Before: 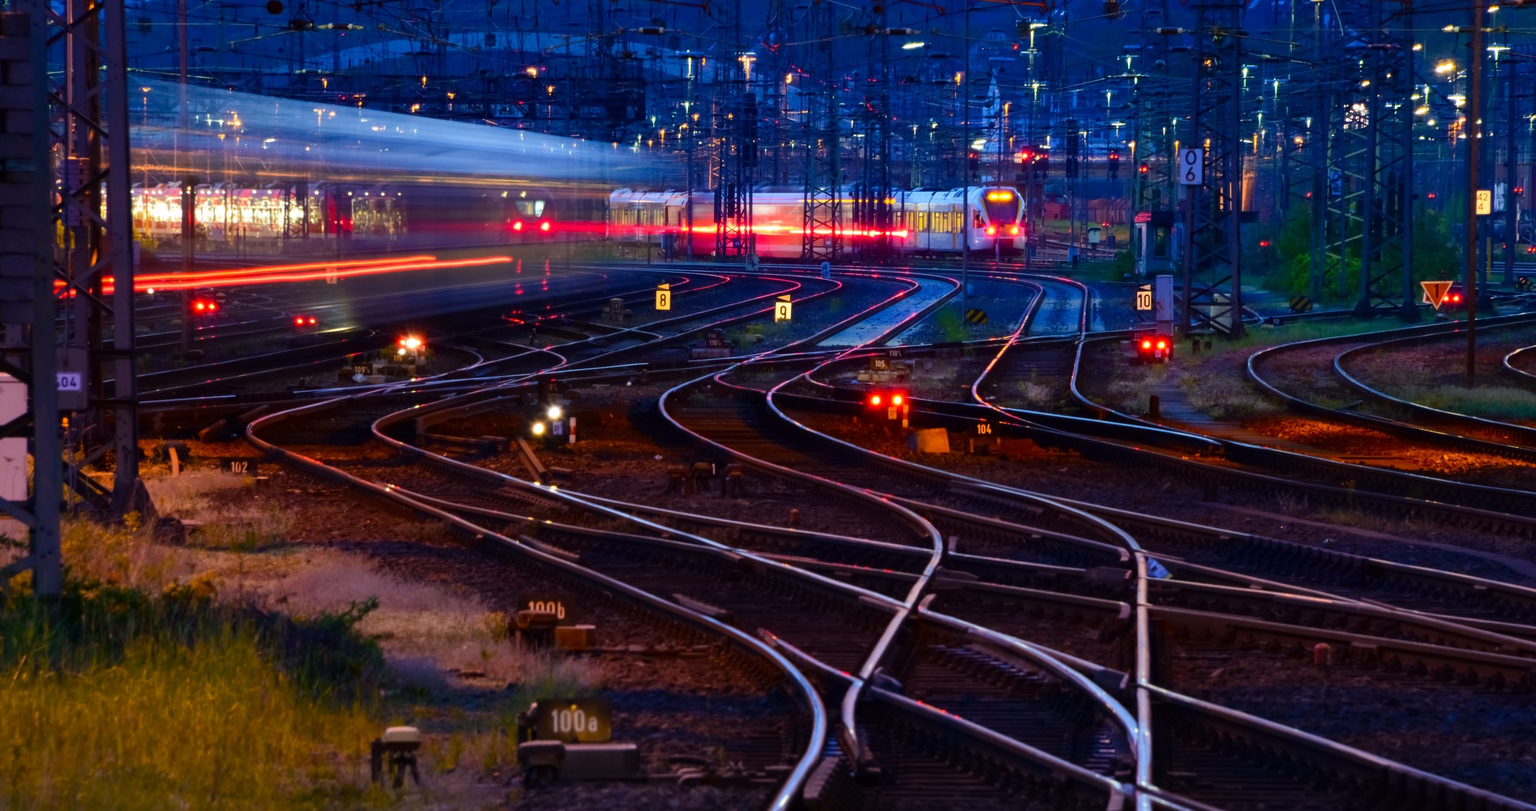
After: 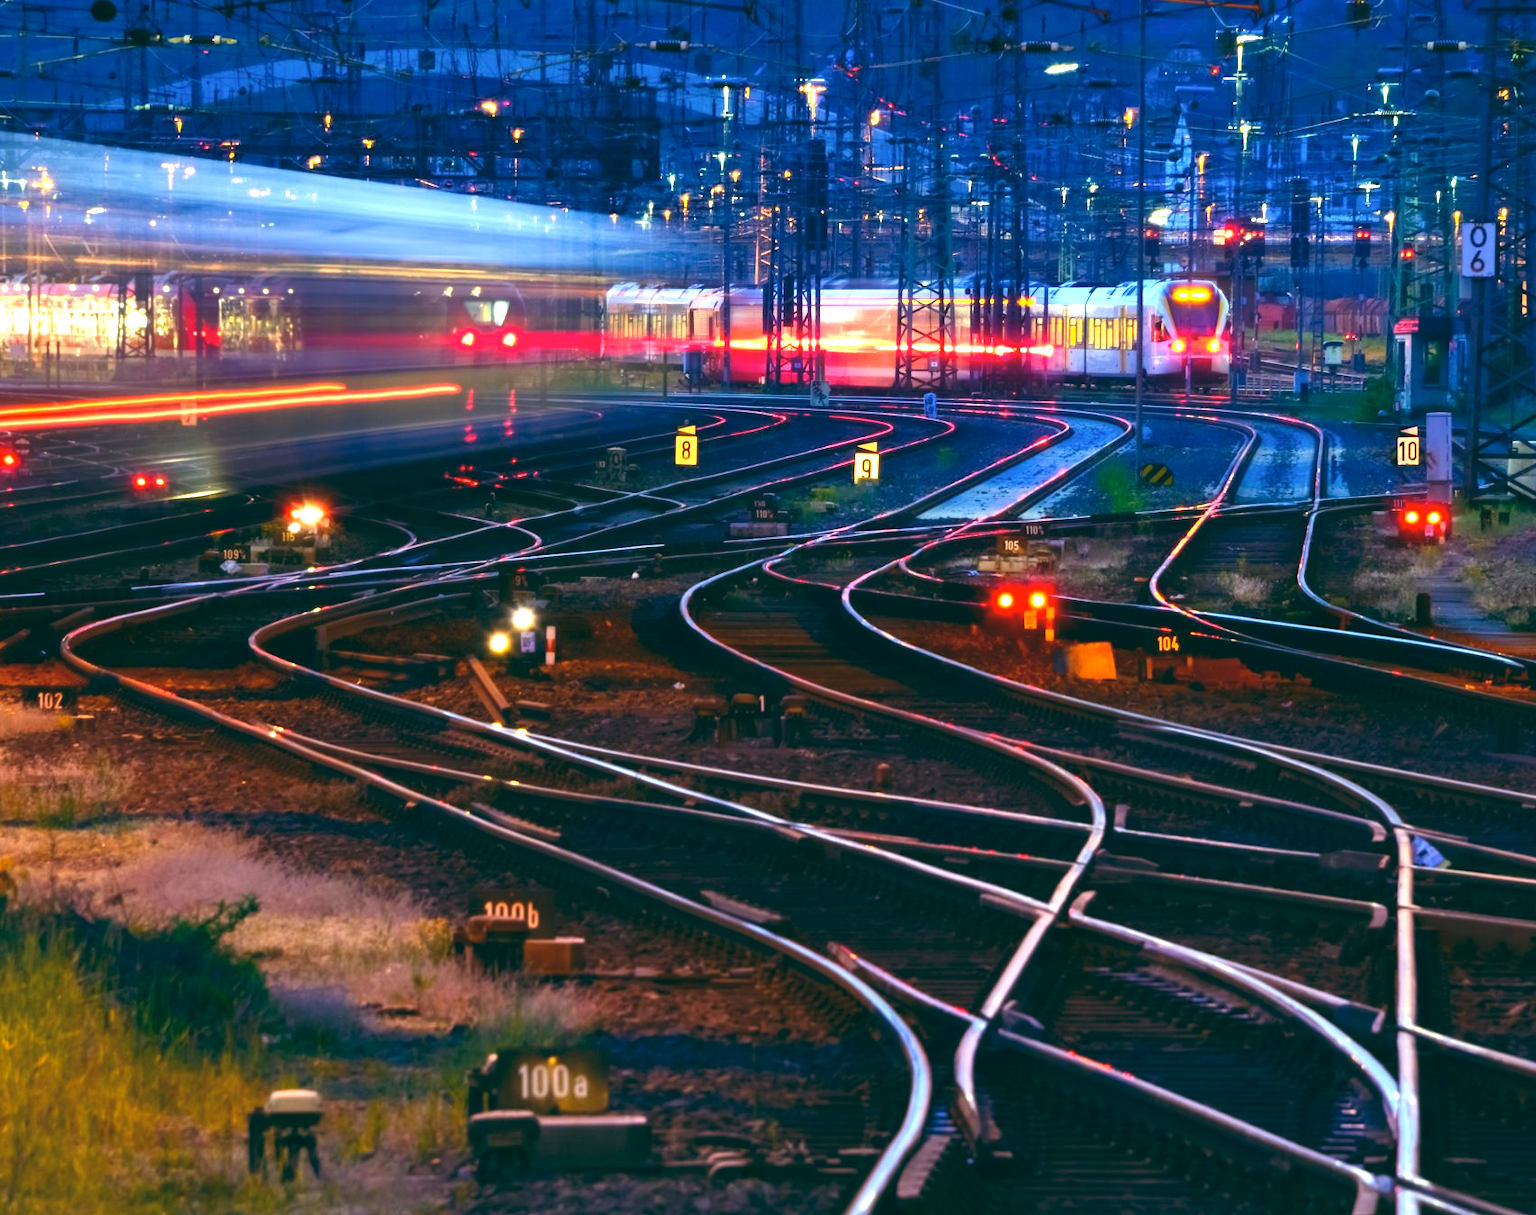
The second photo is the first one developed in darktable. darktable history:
crop and rotate: left 13.409%, right 19.924%
color balance: lift [1.005, 0.99, 1.007, 1.01], gamma [1, 1.034, 1.032, 0.966], gain [0.873, 1.055, 1.067, 0.933]
exposure: black level correction 0, exposure 1.35 EV, compensate exposure bias true, compensate highlight preservation false
